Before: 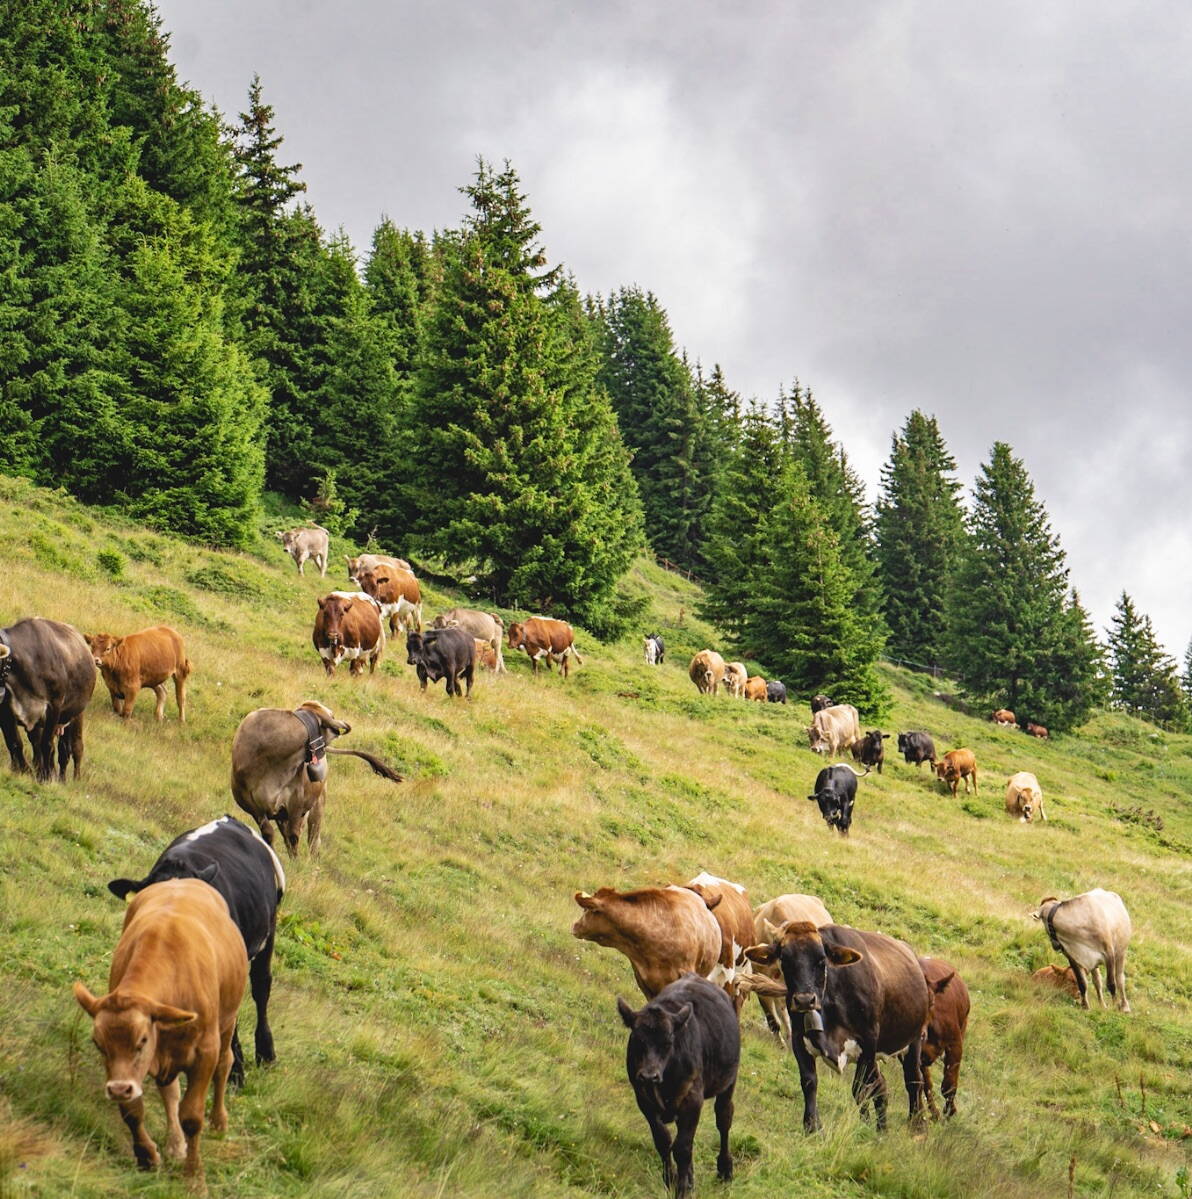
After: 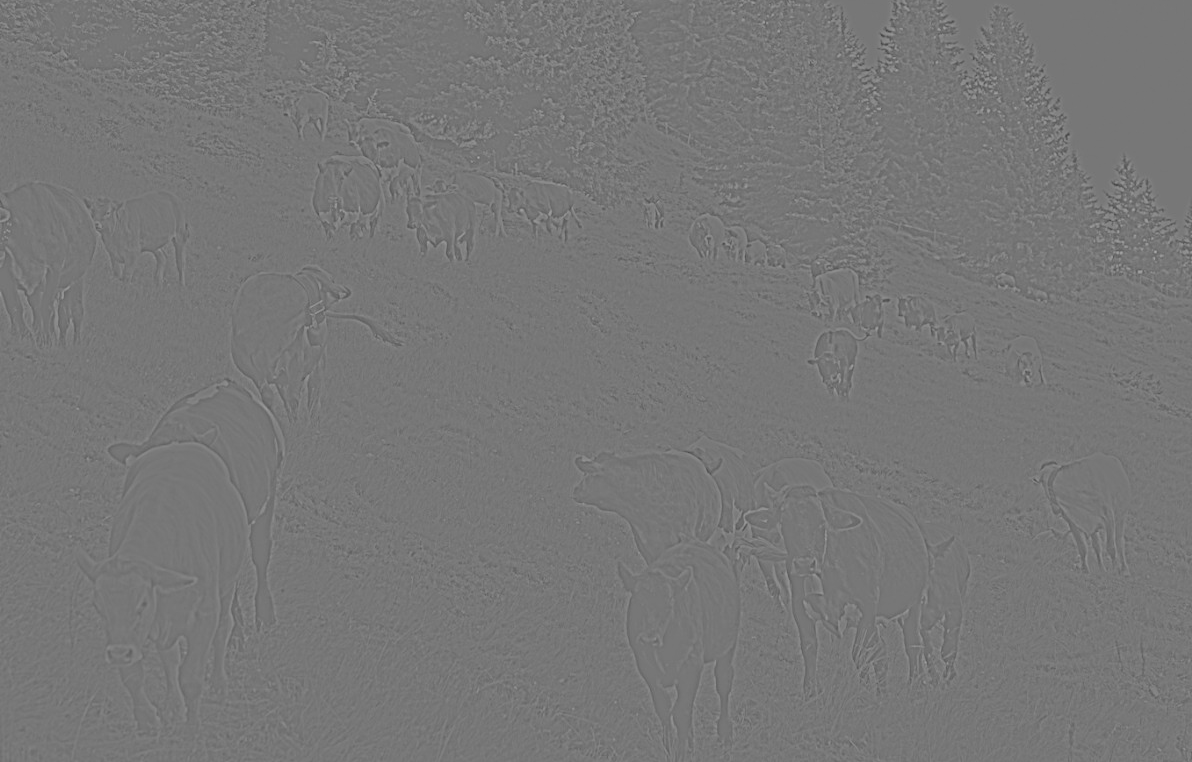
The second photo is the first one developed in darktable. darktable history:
crop and rotate: top 36.435%
highpass: sharpness 5.84%, contrast boost 8.44%
